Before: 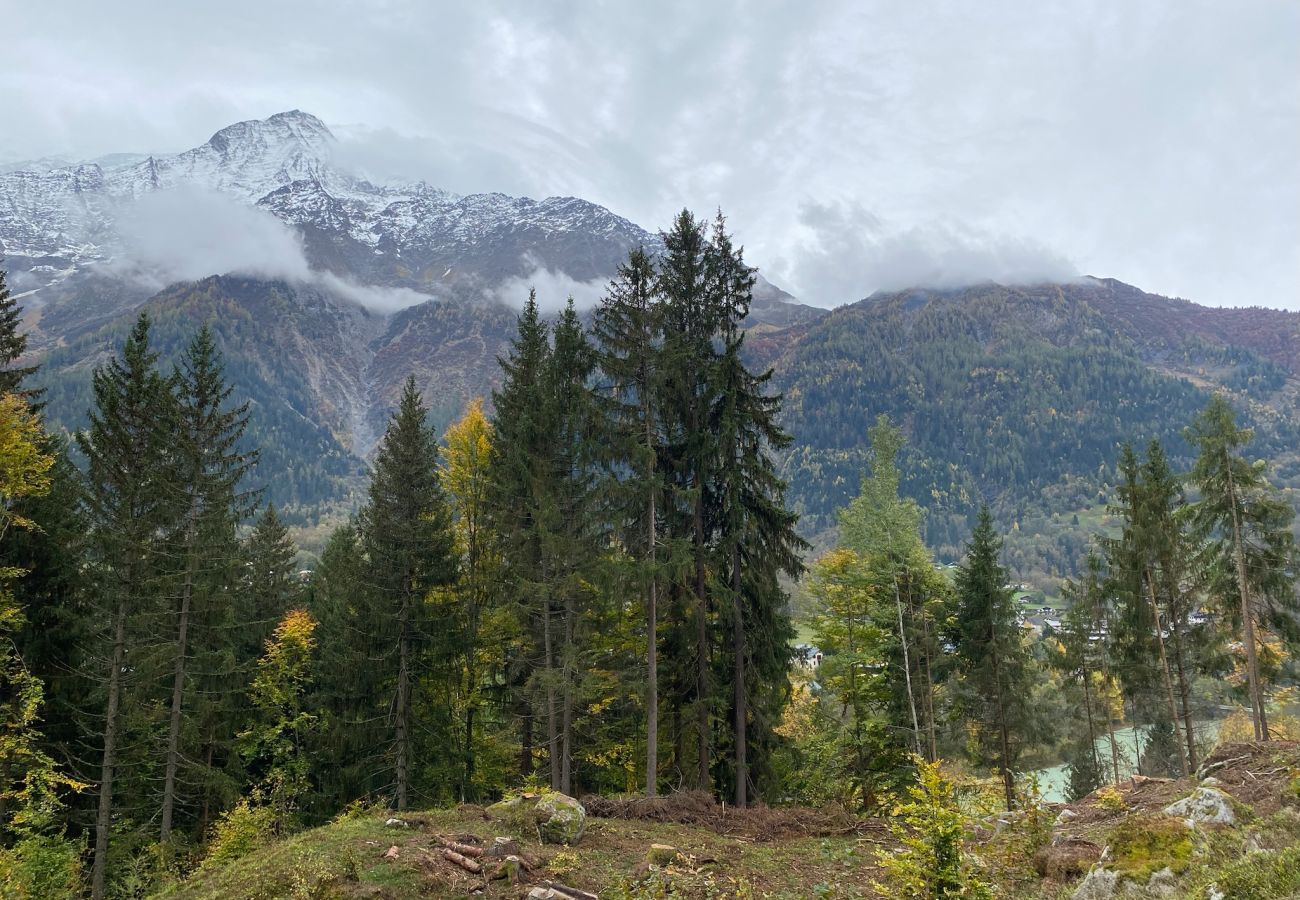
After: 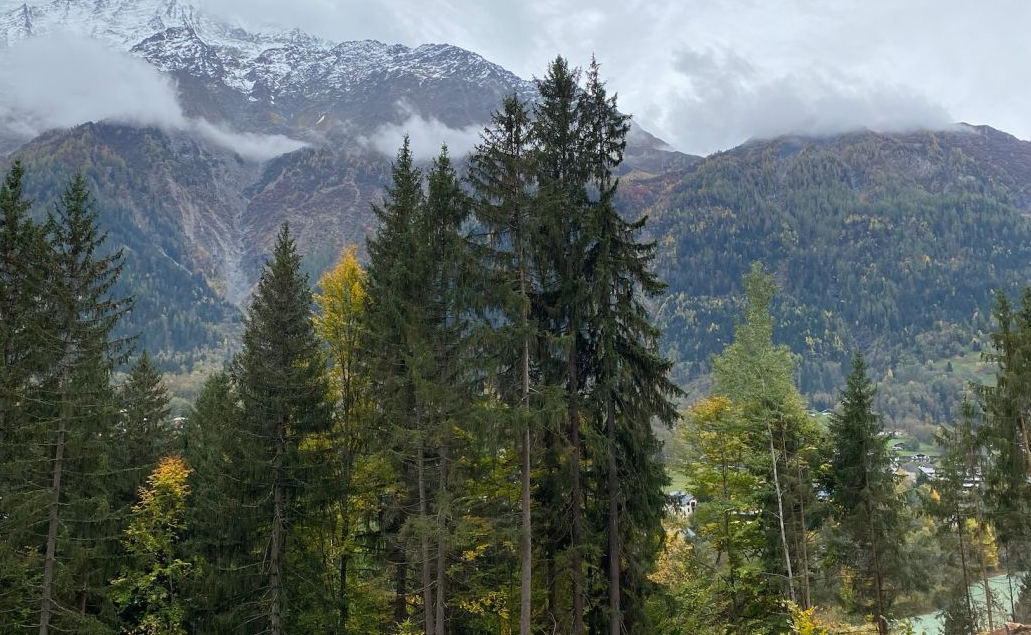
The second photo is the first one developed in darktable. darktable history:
crop: left 9.697%, top 17.109%, right 10.984%, bottom 12.298%
